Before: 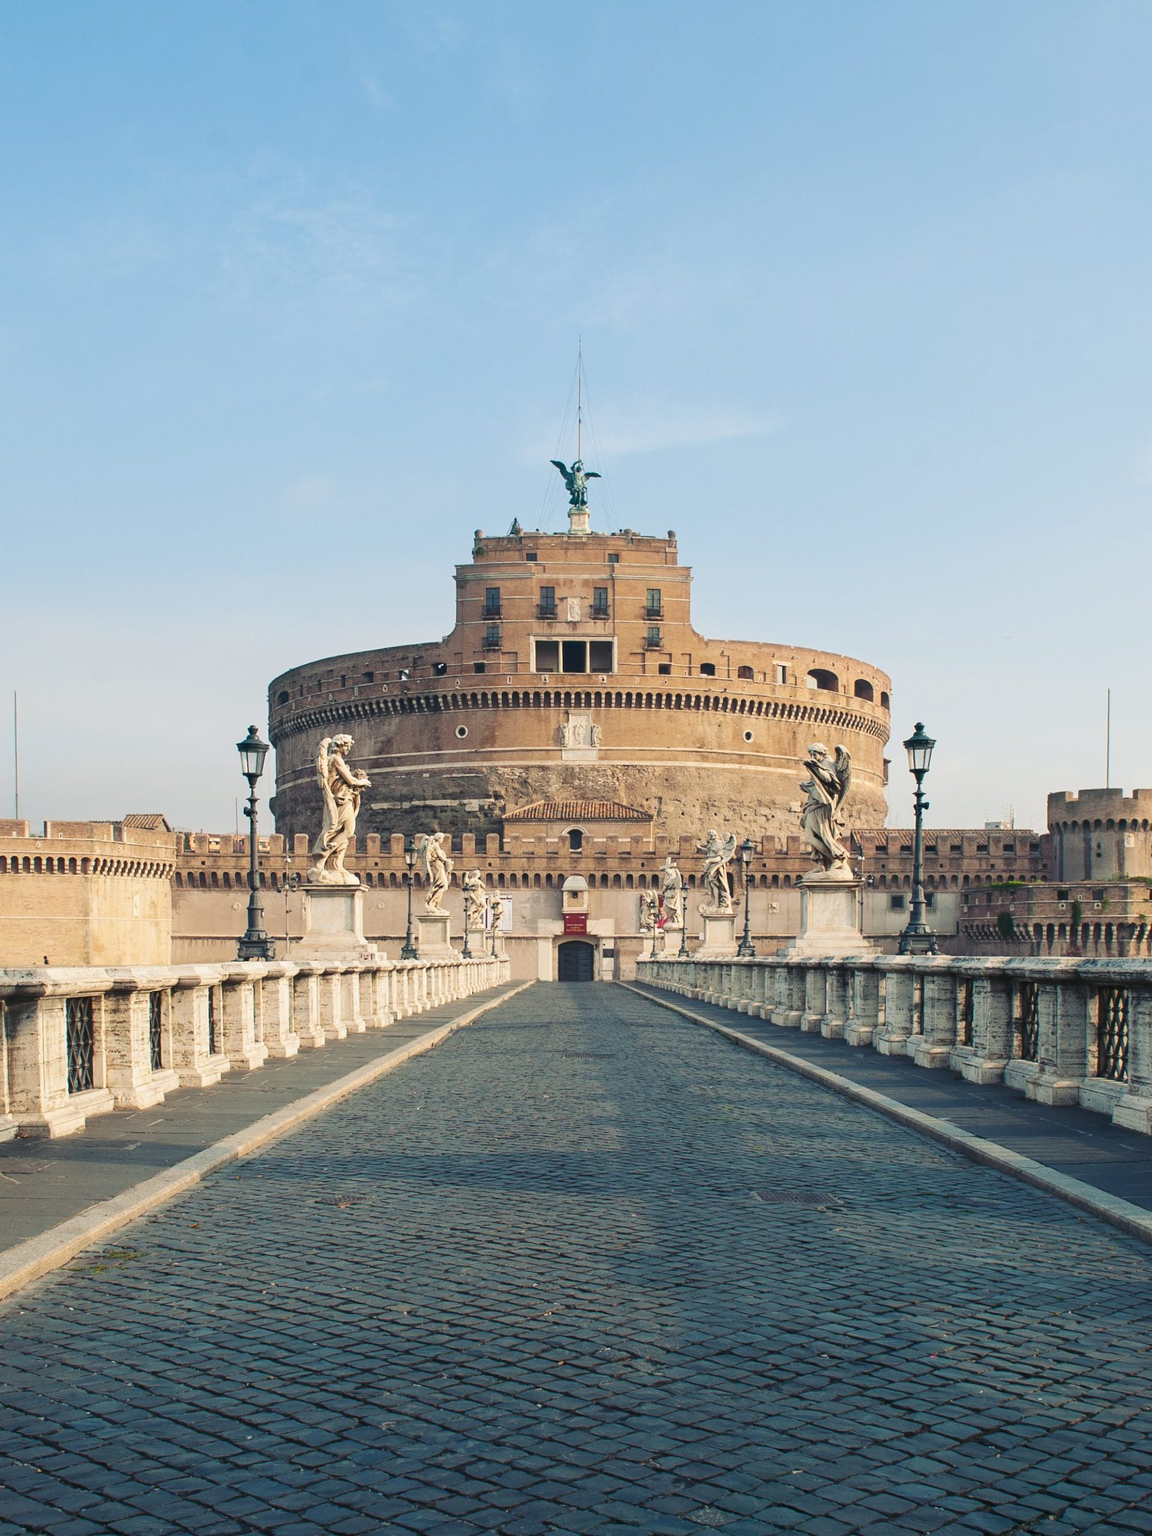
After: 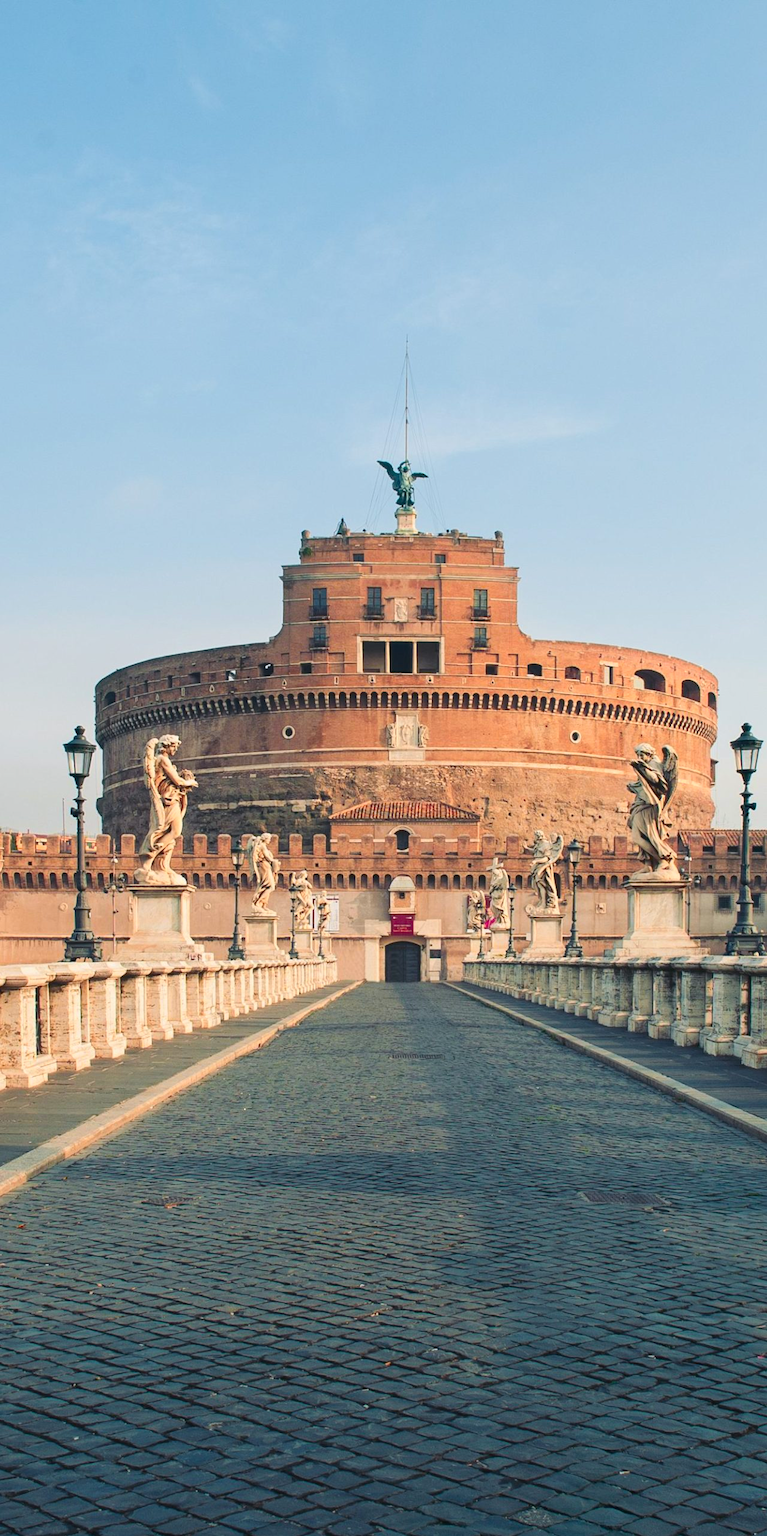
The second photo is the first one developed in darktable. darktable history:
color zones: curves: ch1 [(0.24, 0.629) (0.75, 0.5)]; ch2 [(0.255, 0.454) (0.745, 0.491)], mix 102.12%
color balance rgb: saturation formula JzAzBz (2021)
crop and rotate: left 15.055%, right 18.278%
